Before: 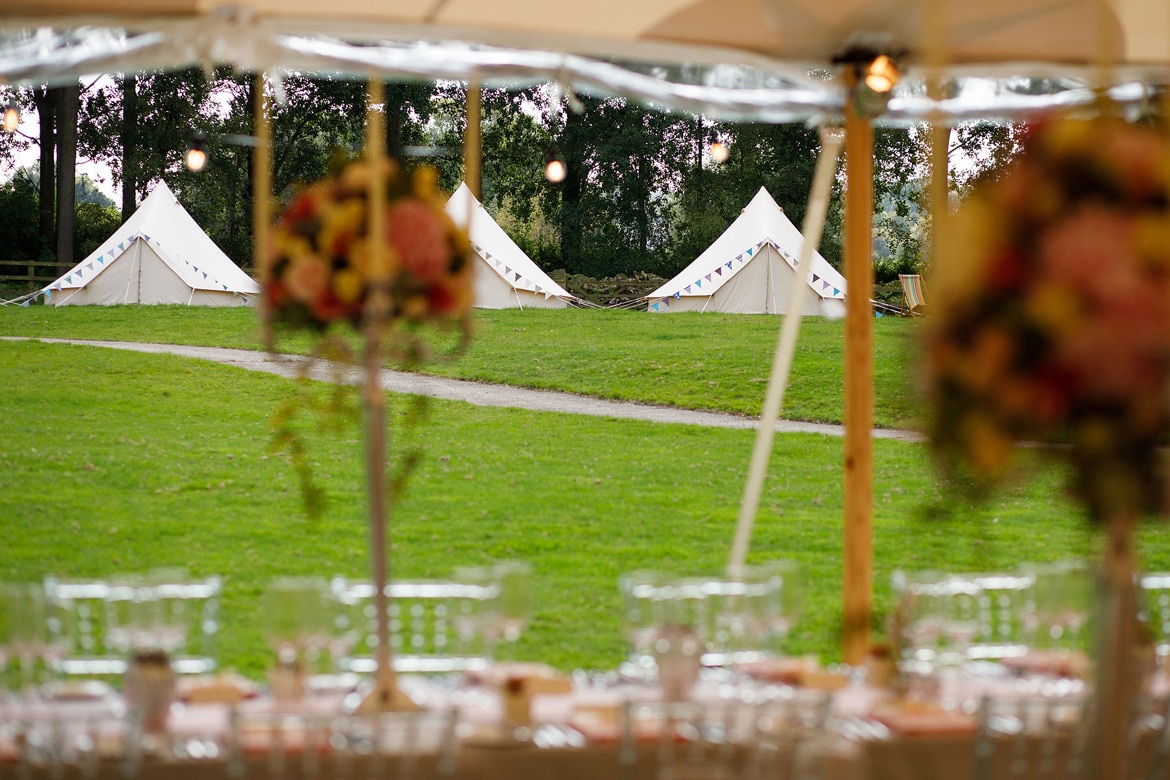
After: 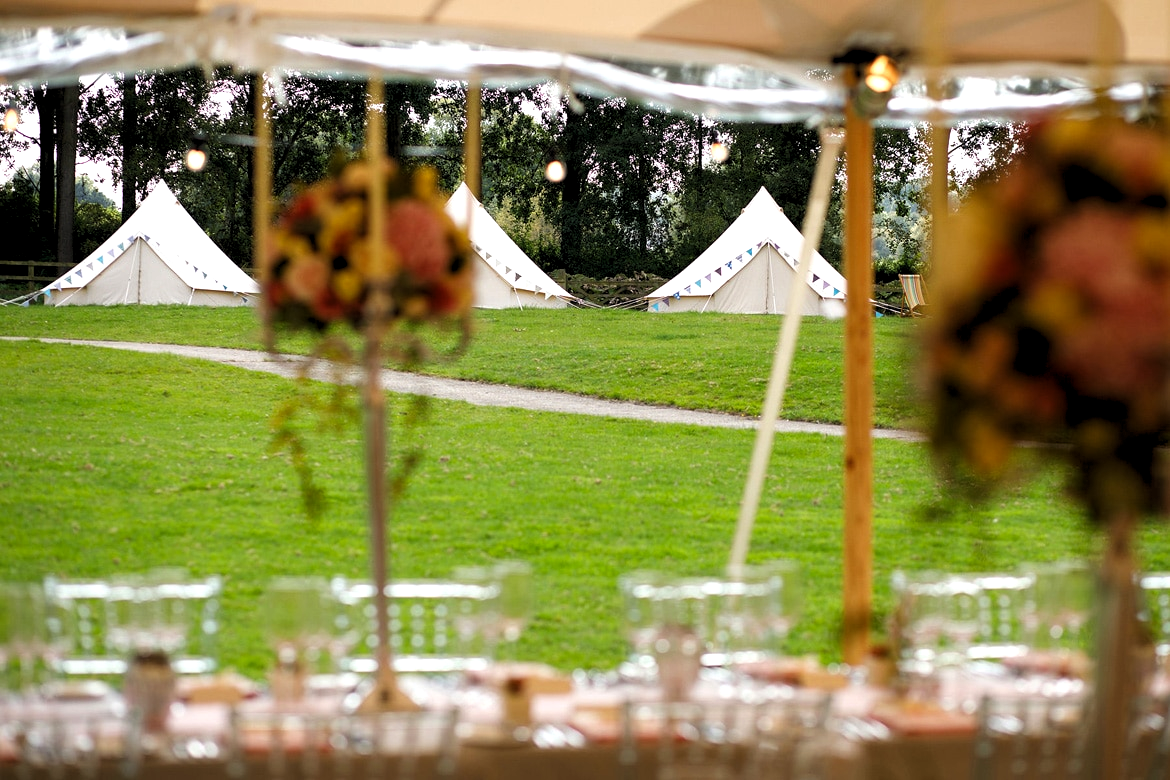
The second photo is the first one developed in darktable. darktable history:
levels: levels [0.062, 0.494, 0.925]
exposure: black level correction 0.001, exposure 0.139 EV, compensate highlight preservation false
